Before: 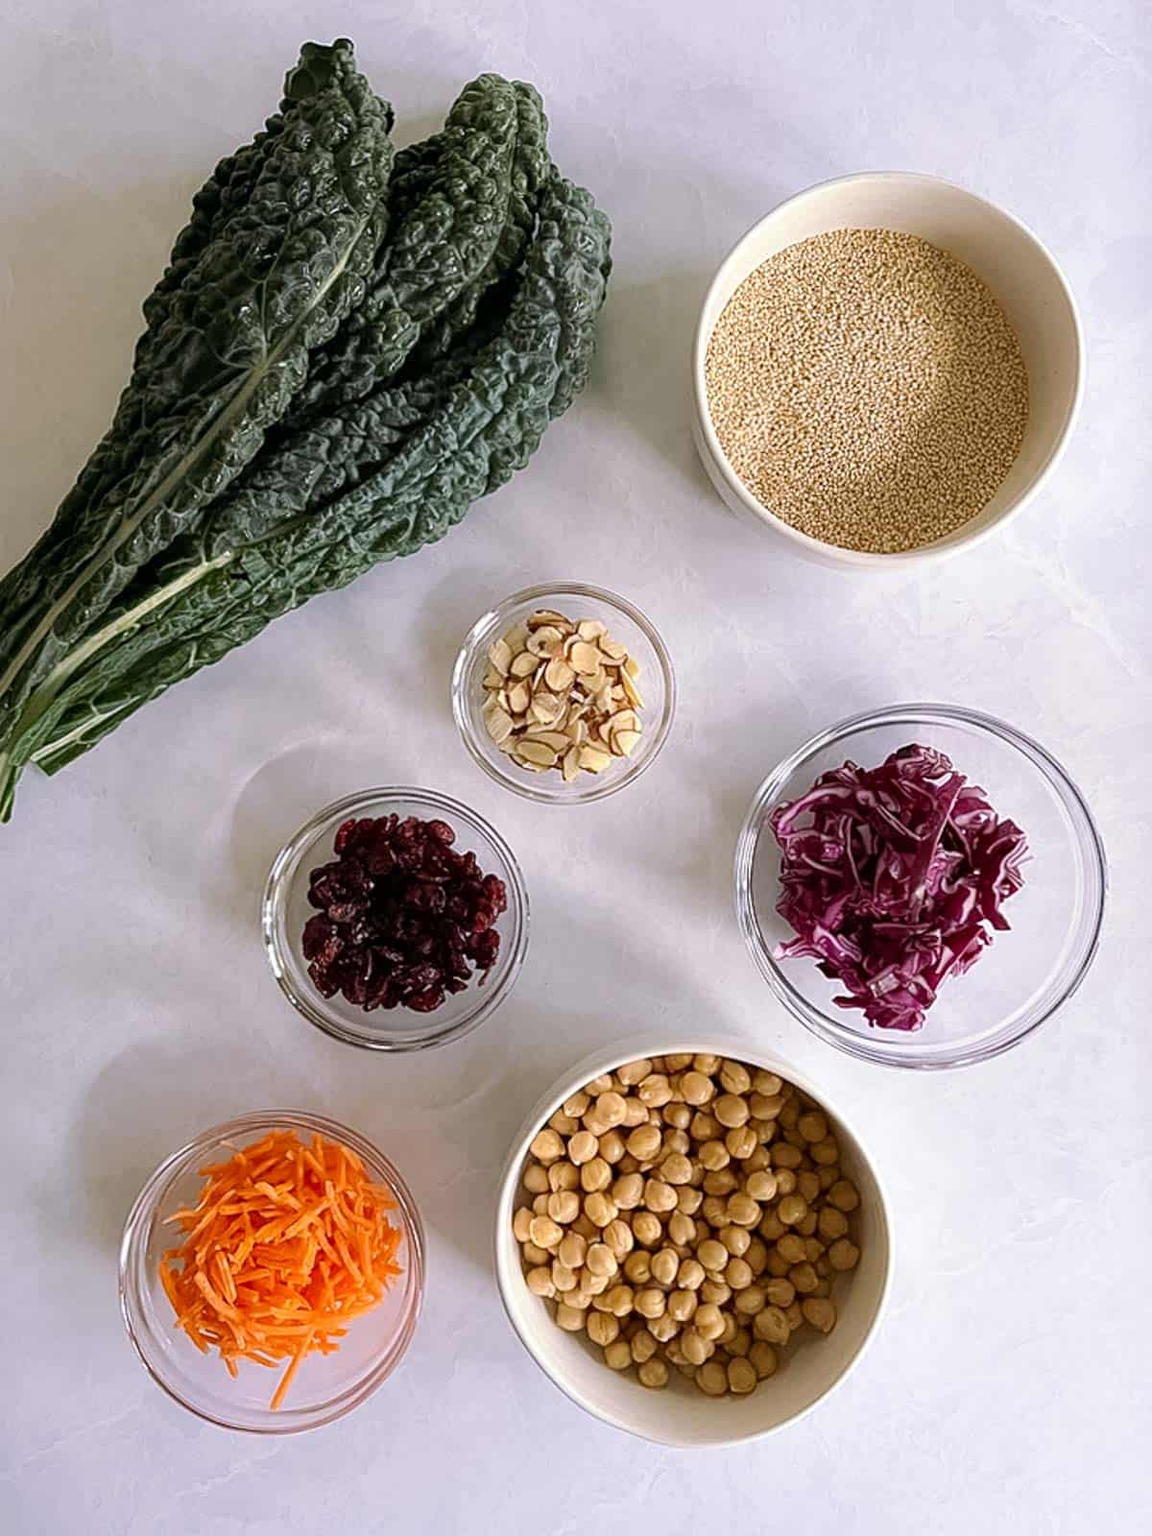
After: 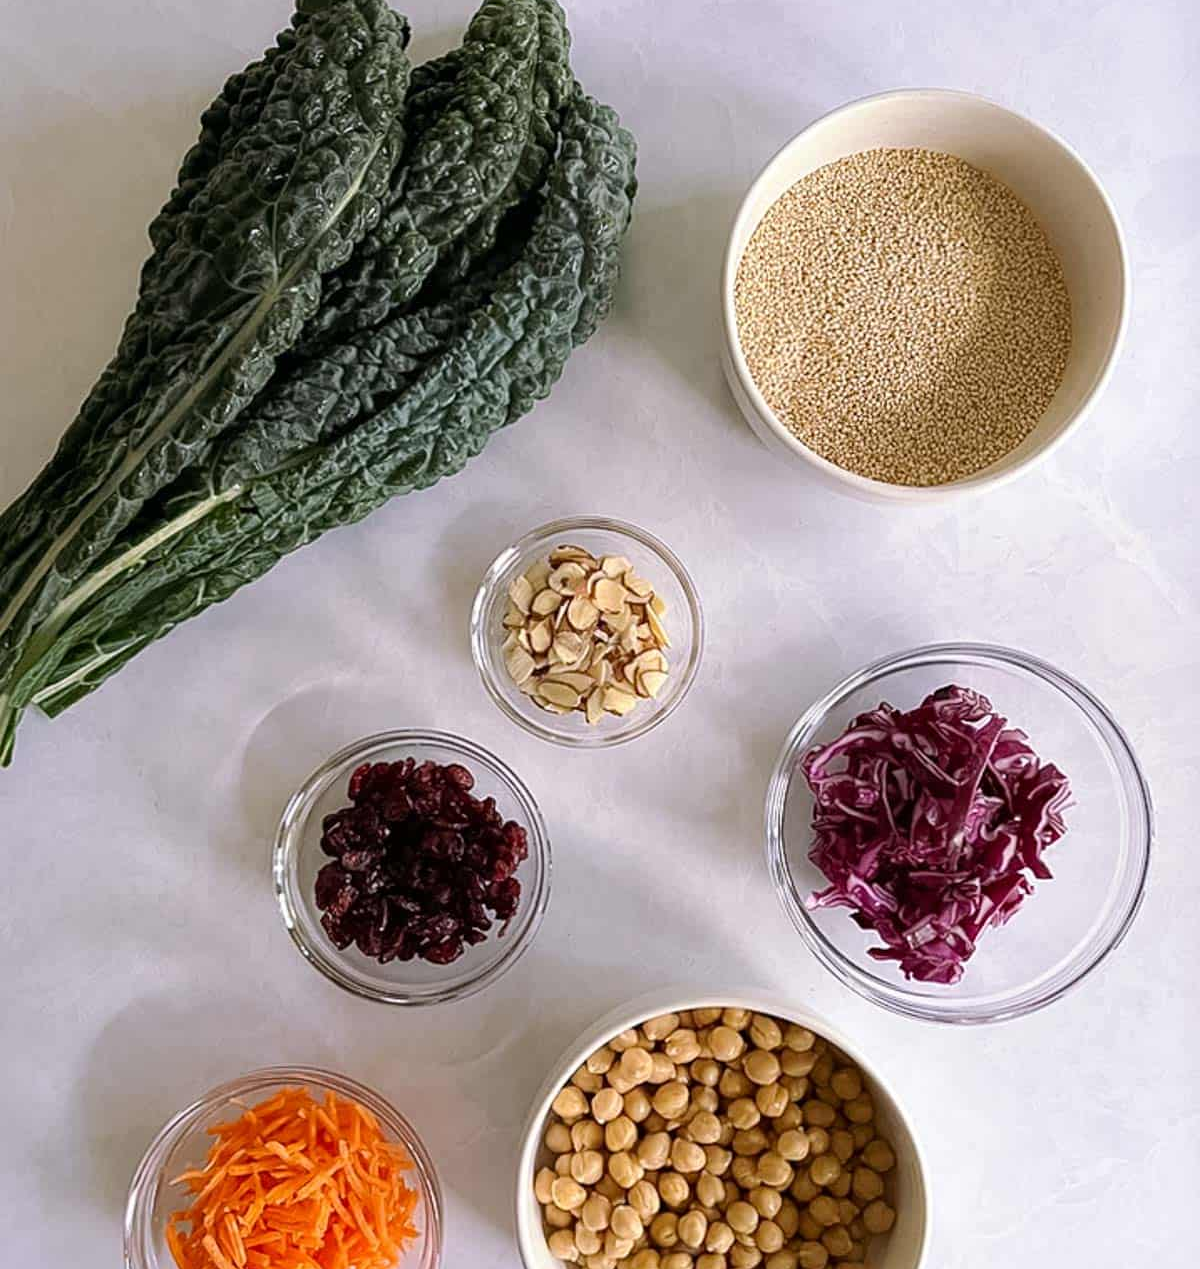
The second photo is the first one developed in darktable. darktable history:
crop and rotate: top 5.668%, bottom 15%
